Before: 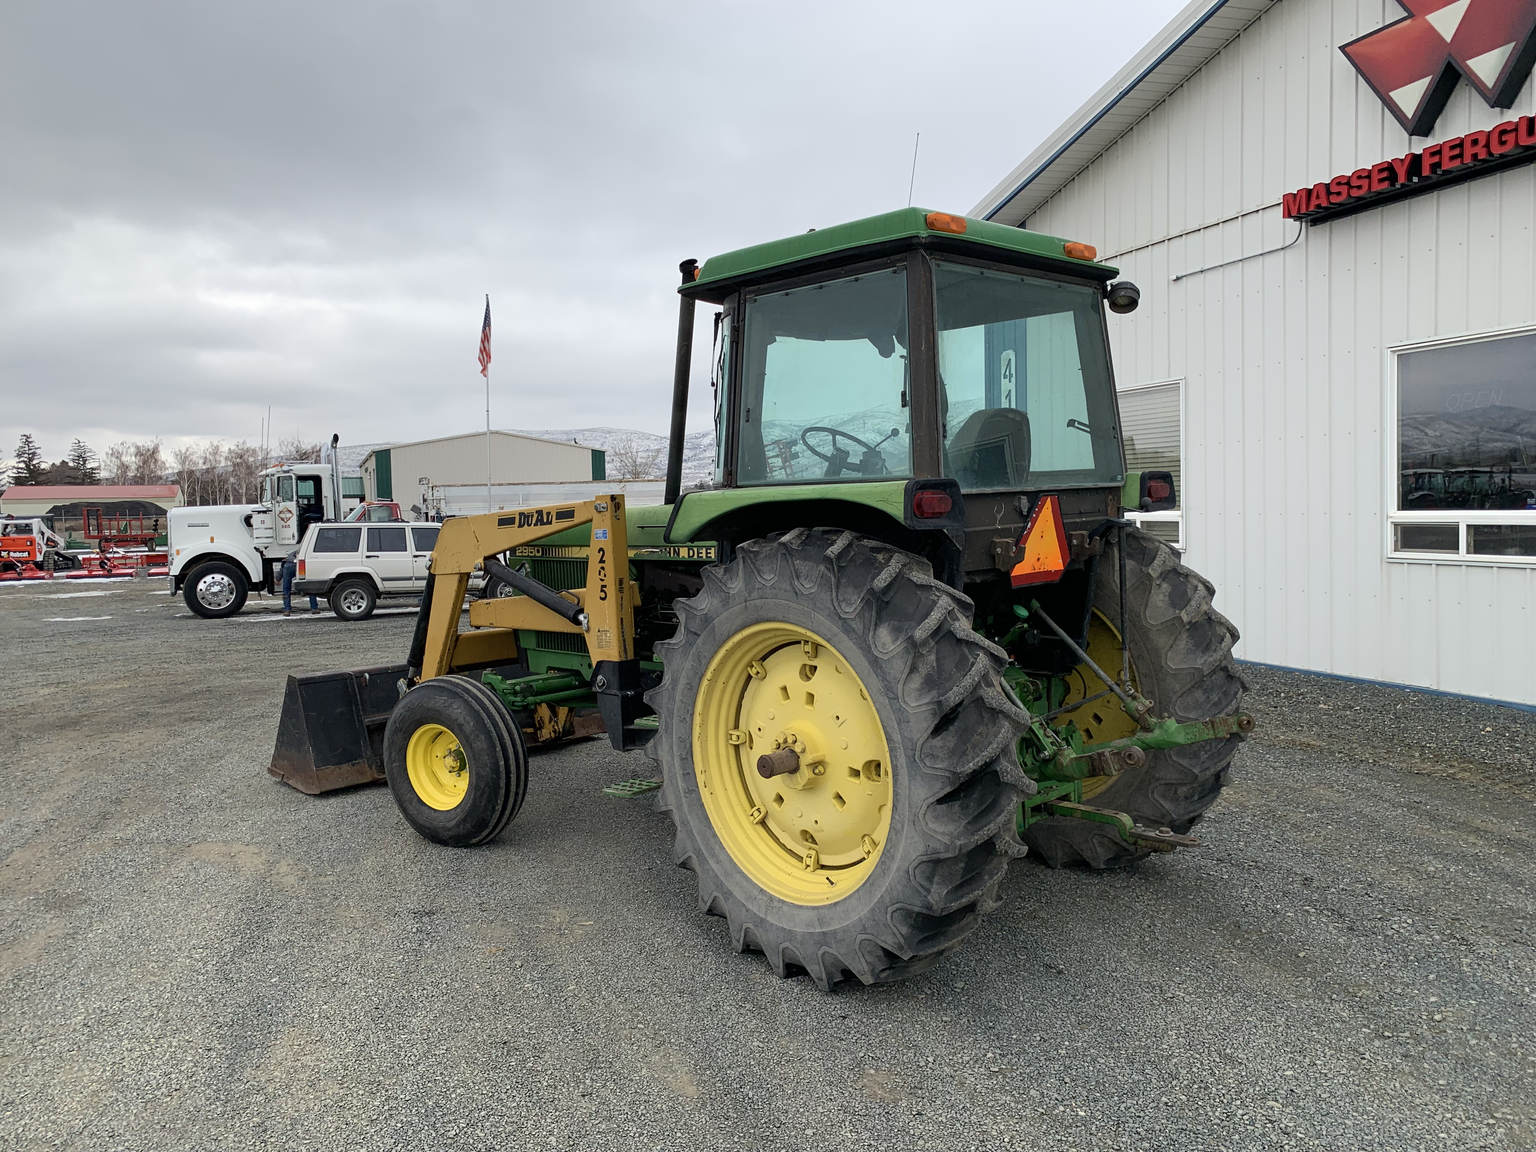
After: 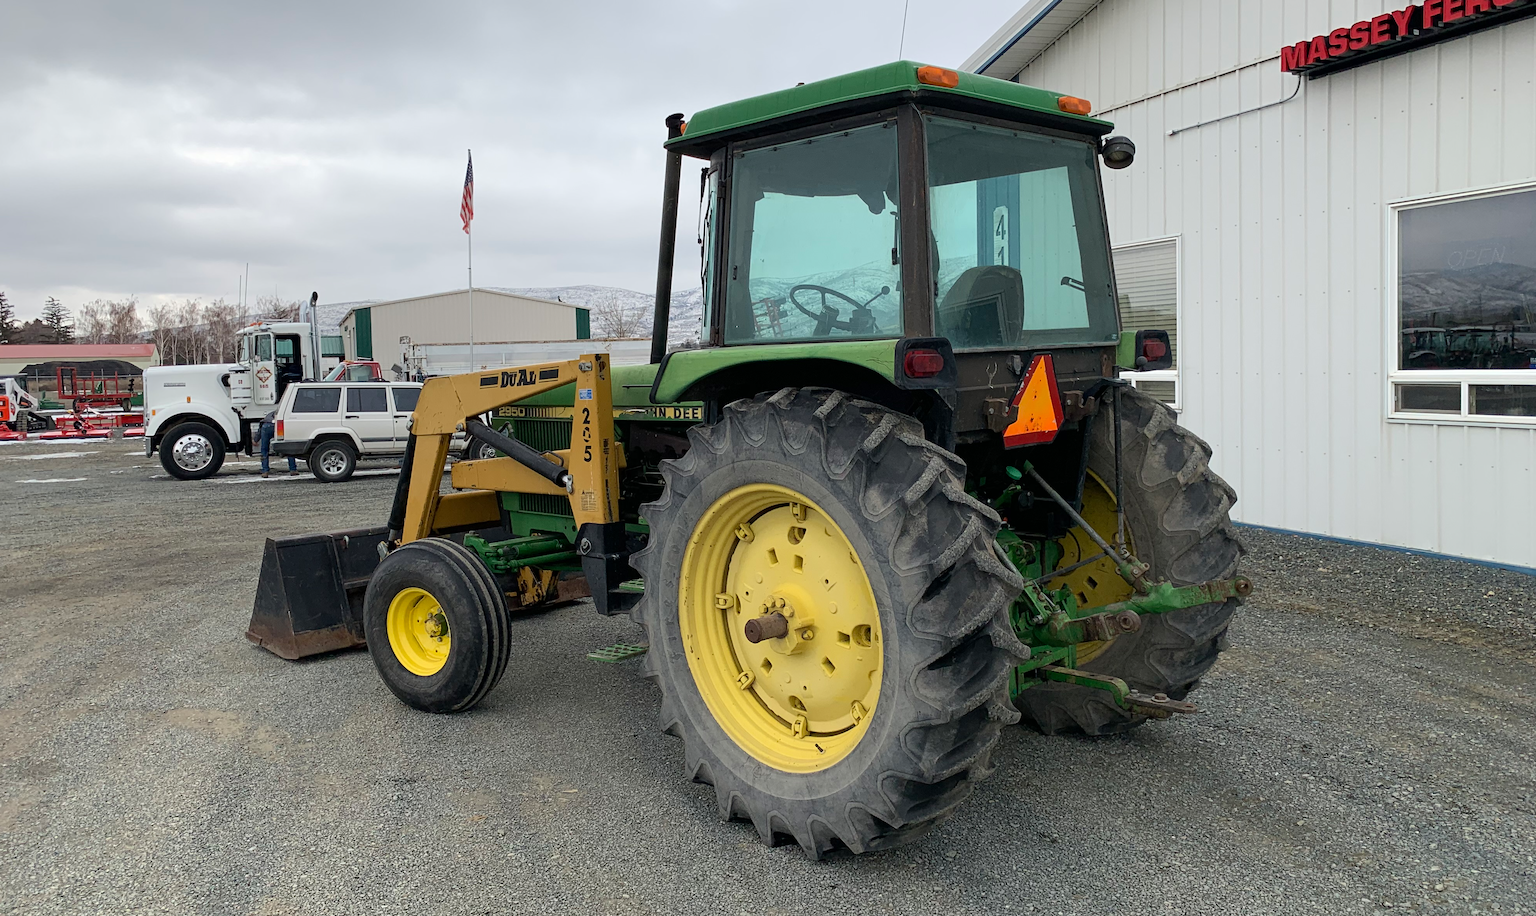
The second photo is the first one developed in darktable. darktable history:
crop and rotate: left 1.799%, top 12.884%, right 0.165%, bottom 9.131%
